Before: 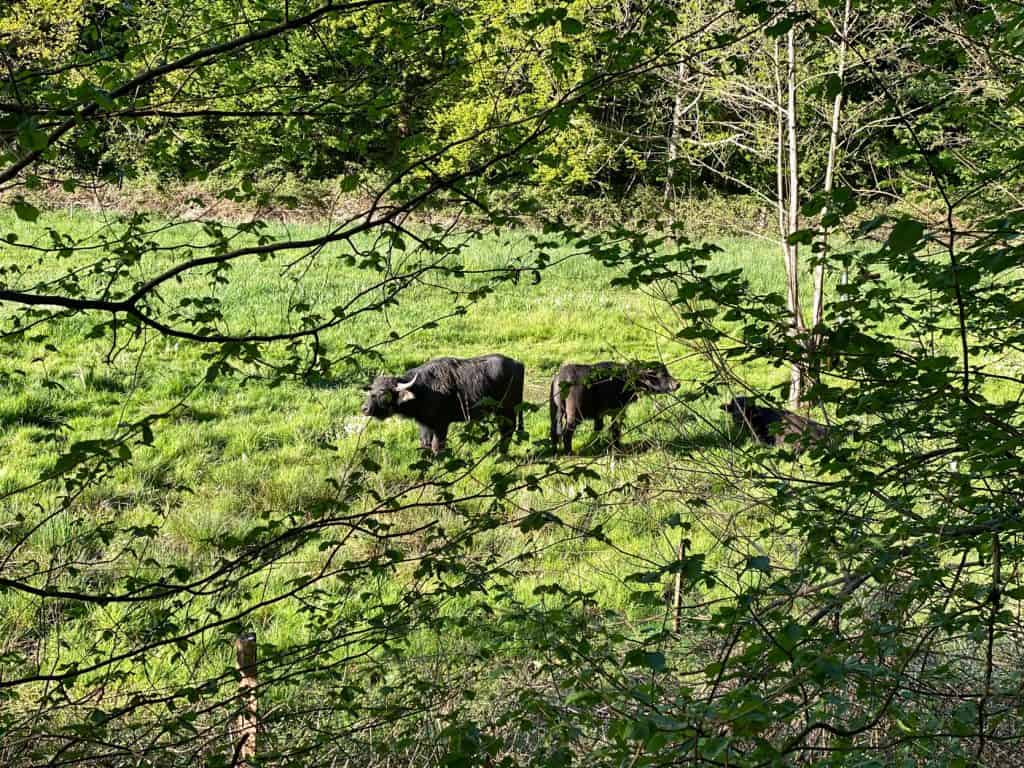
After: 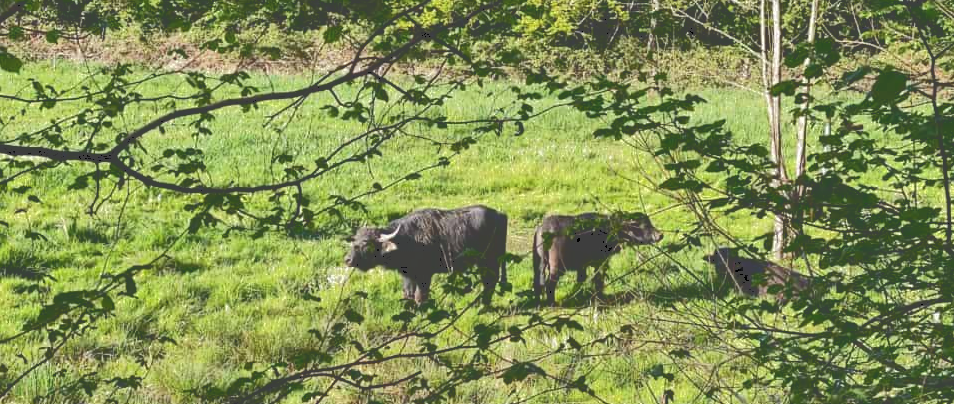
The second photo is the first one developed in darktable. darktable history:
crop: left 1.746%, top 19.427%, right 5.051%, bottom 27.967%
shadows and highlights: shadows 29.3, highlights -29.39, low approximation 0.01, soften with gaussian
tone curve: curves: ch0 [(0, 0) (0.003, 0.264) (0.011, 0.264) (0.025, 0.265) (0.044, 0.269) (0.069, 0.273) (0.1, 0.28) (0.136, 0.292) (0.177, 0.309) (0.224, 0.336) (0.277, 0.371) (0.335, 0.412) (0.399, 0.469) (0.468, 0.533) (0.543, 0.595) (0.623, 0.66) (0.709, 0.73) (0.801, 0.8) (0.898, 0.854) (1, 1)], color space Lab, independent channels, preserve colors none
